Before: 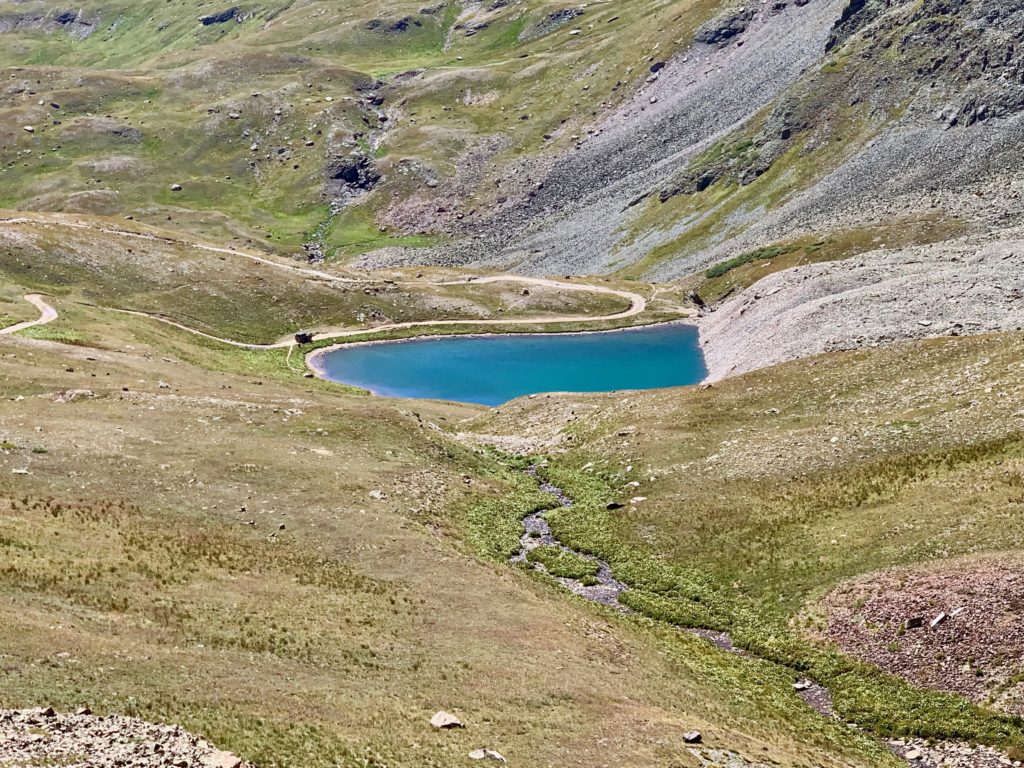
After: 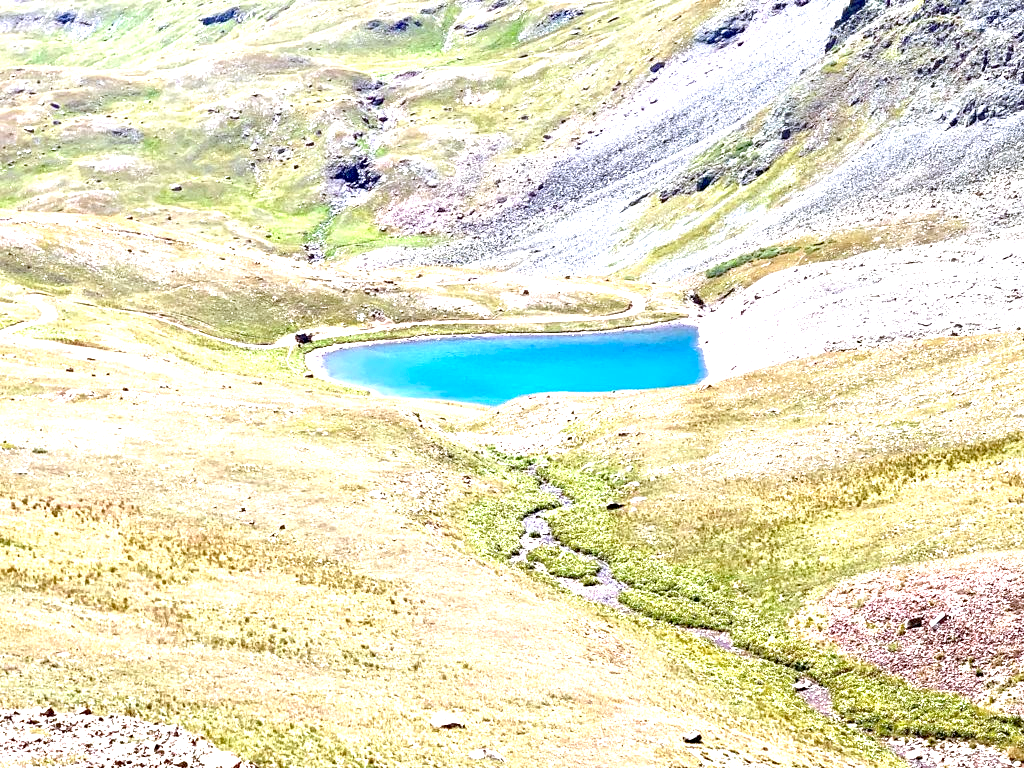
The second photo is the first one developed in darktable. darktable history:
exposure: black level correction 0, exposure 1.741 EV, compensate exposure bias true, compensate highlight preservation false
color calibration: illuminant as shot in camera, x 0.358, y 0.373, temperature 4628.91 K
